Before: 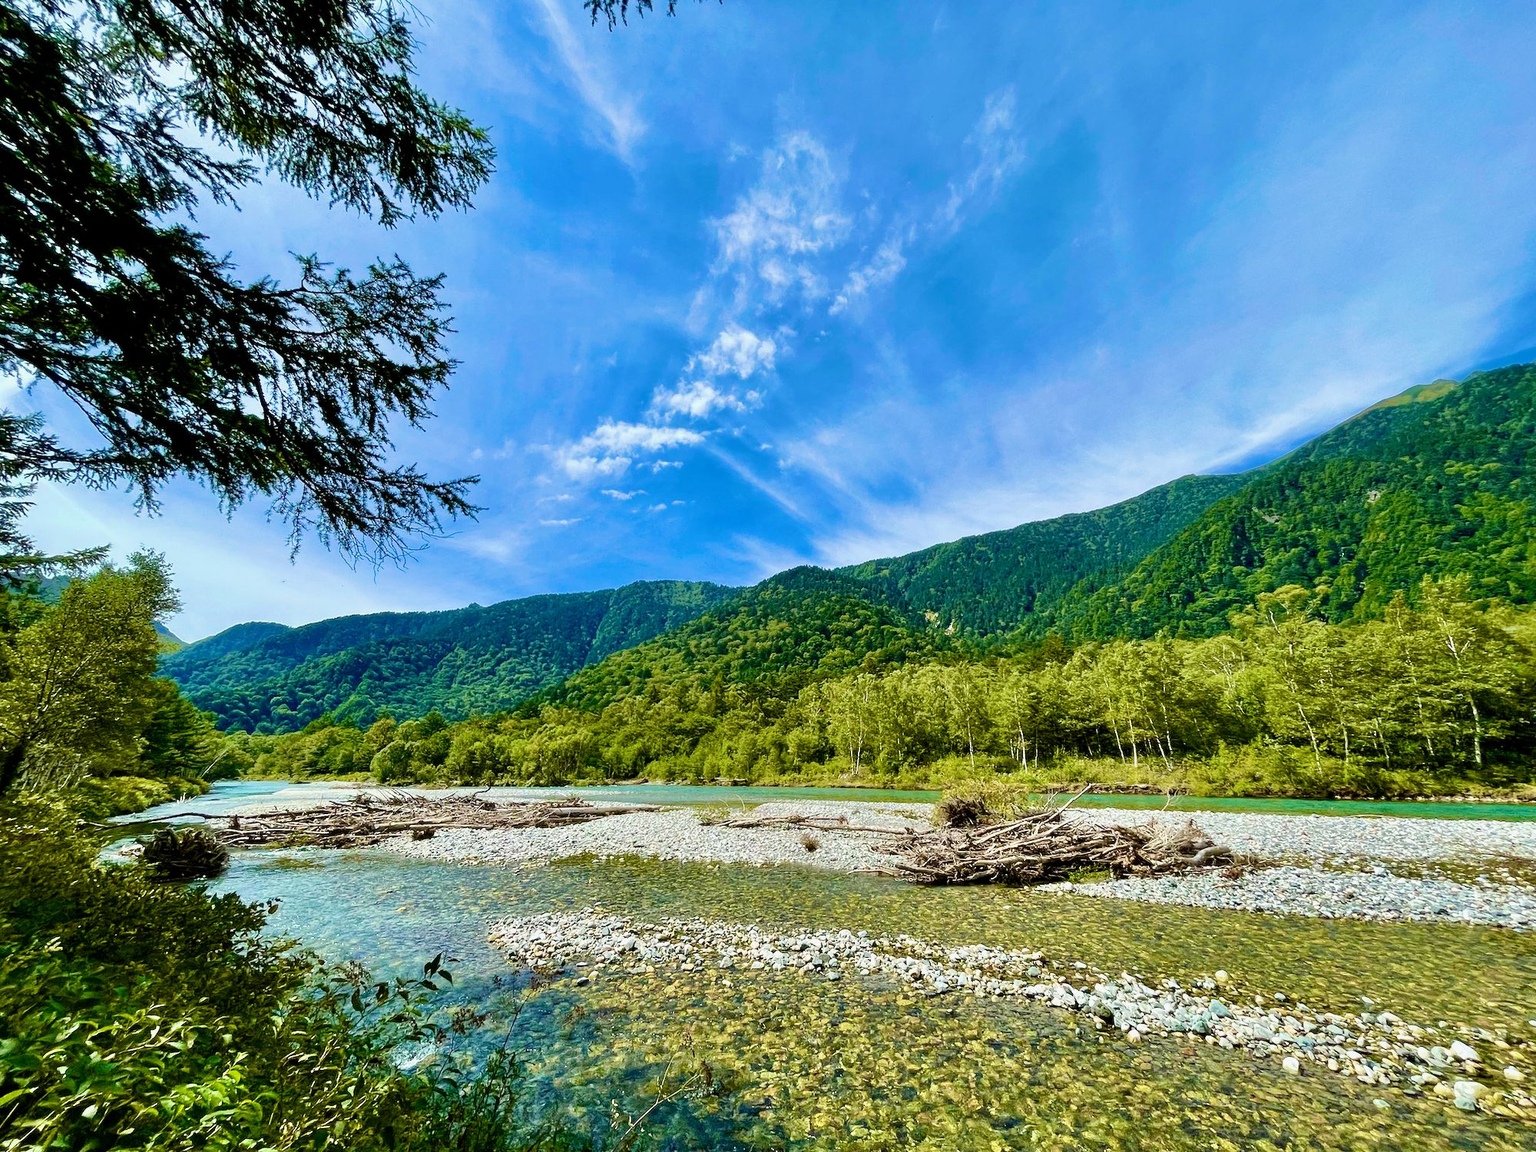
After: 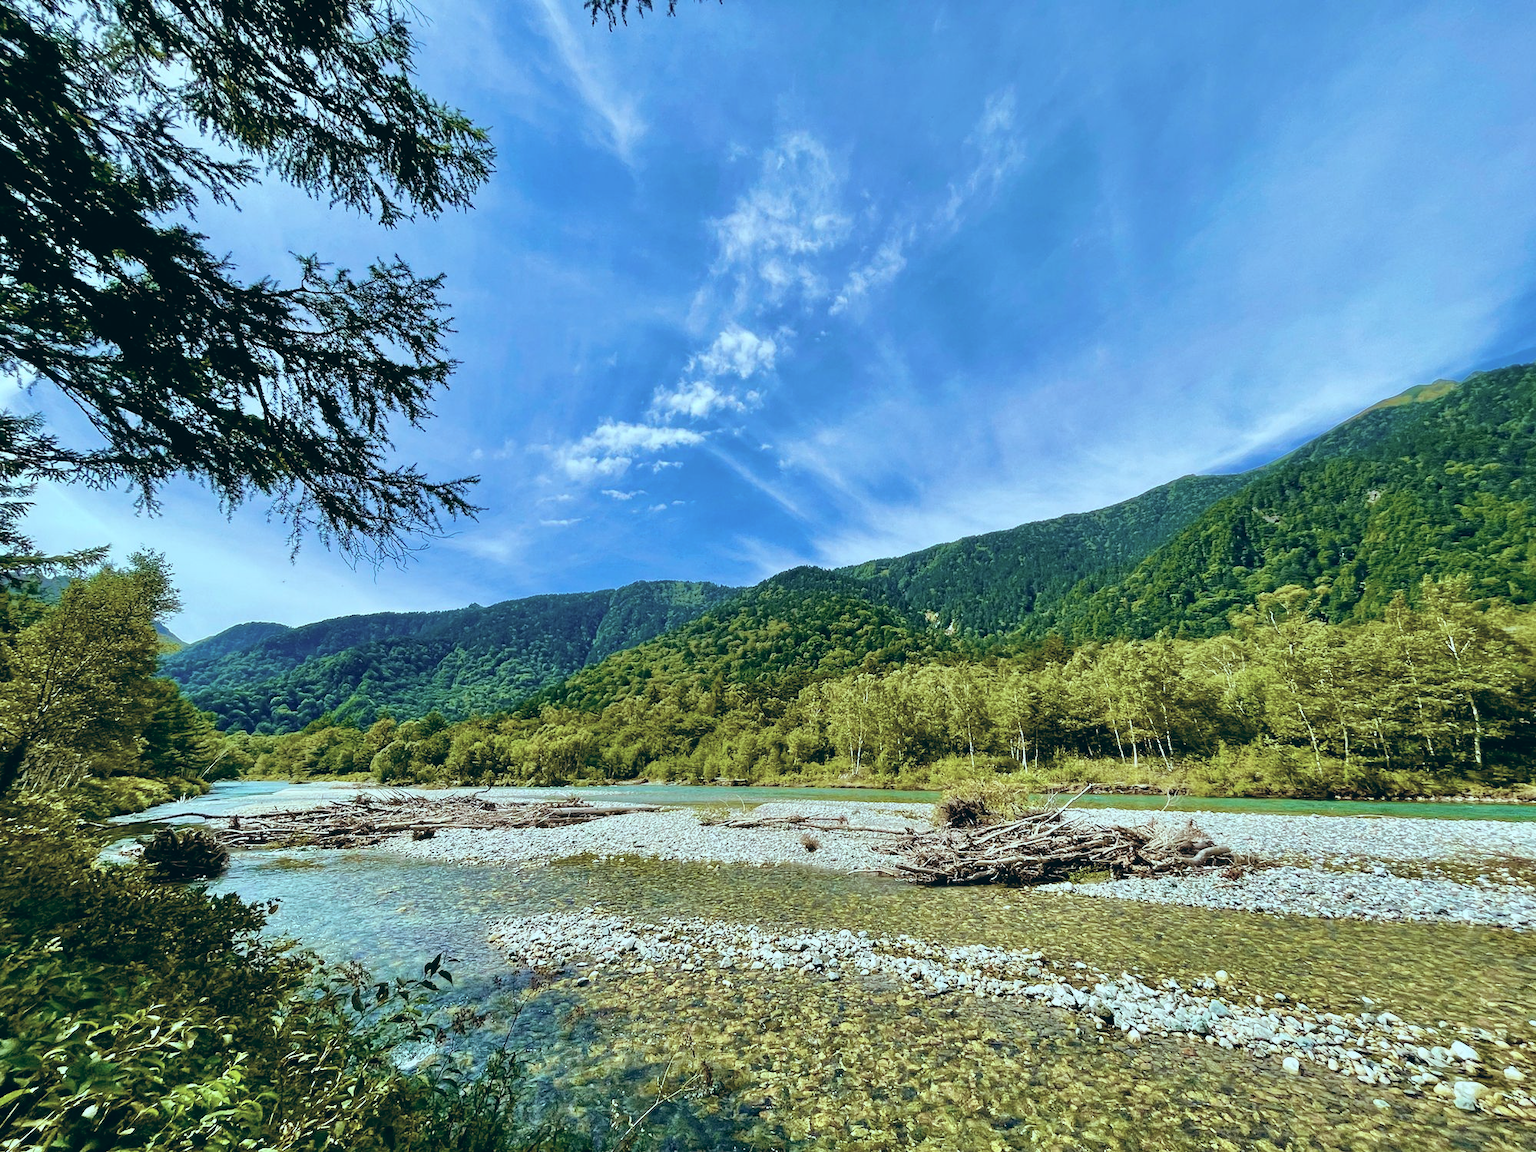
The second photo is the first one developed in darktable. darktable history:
color balance: lift [1.003, 0.993, 1.001, 1.007], gamma [1.018, 1.072, 0.959, 0.928], gain [0.974, 0.873, 1.031, 1.127]
color correction: saturation 0.8
